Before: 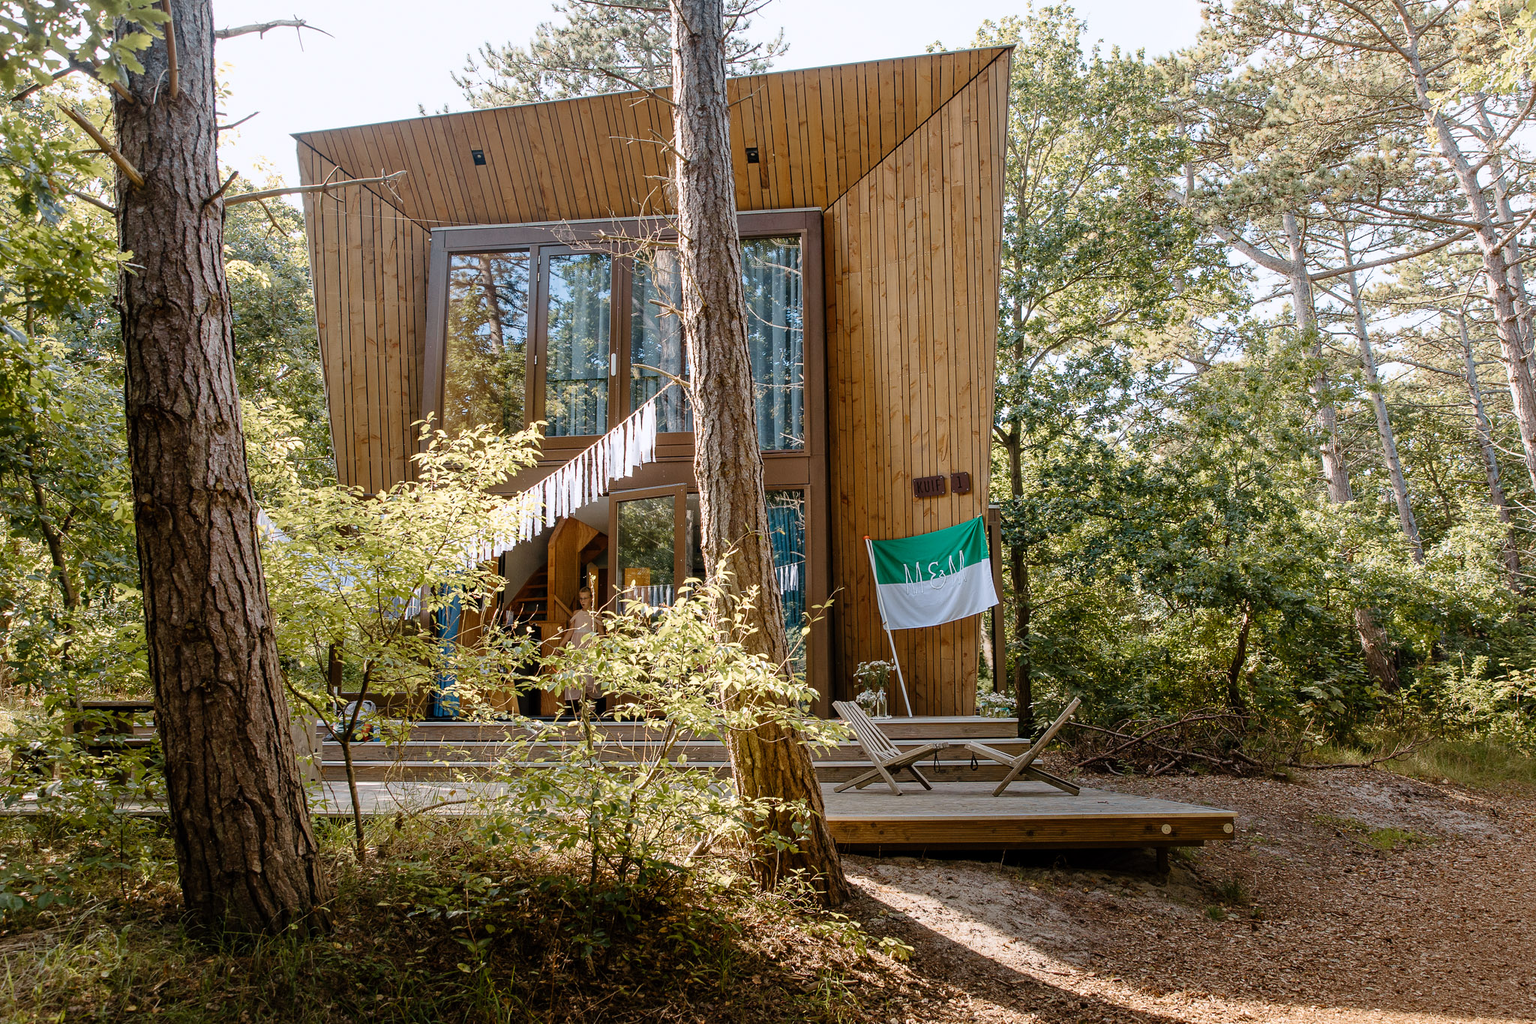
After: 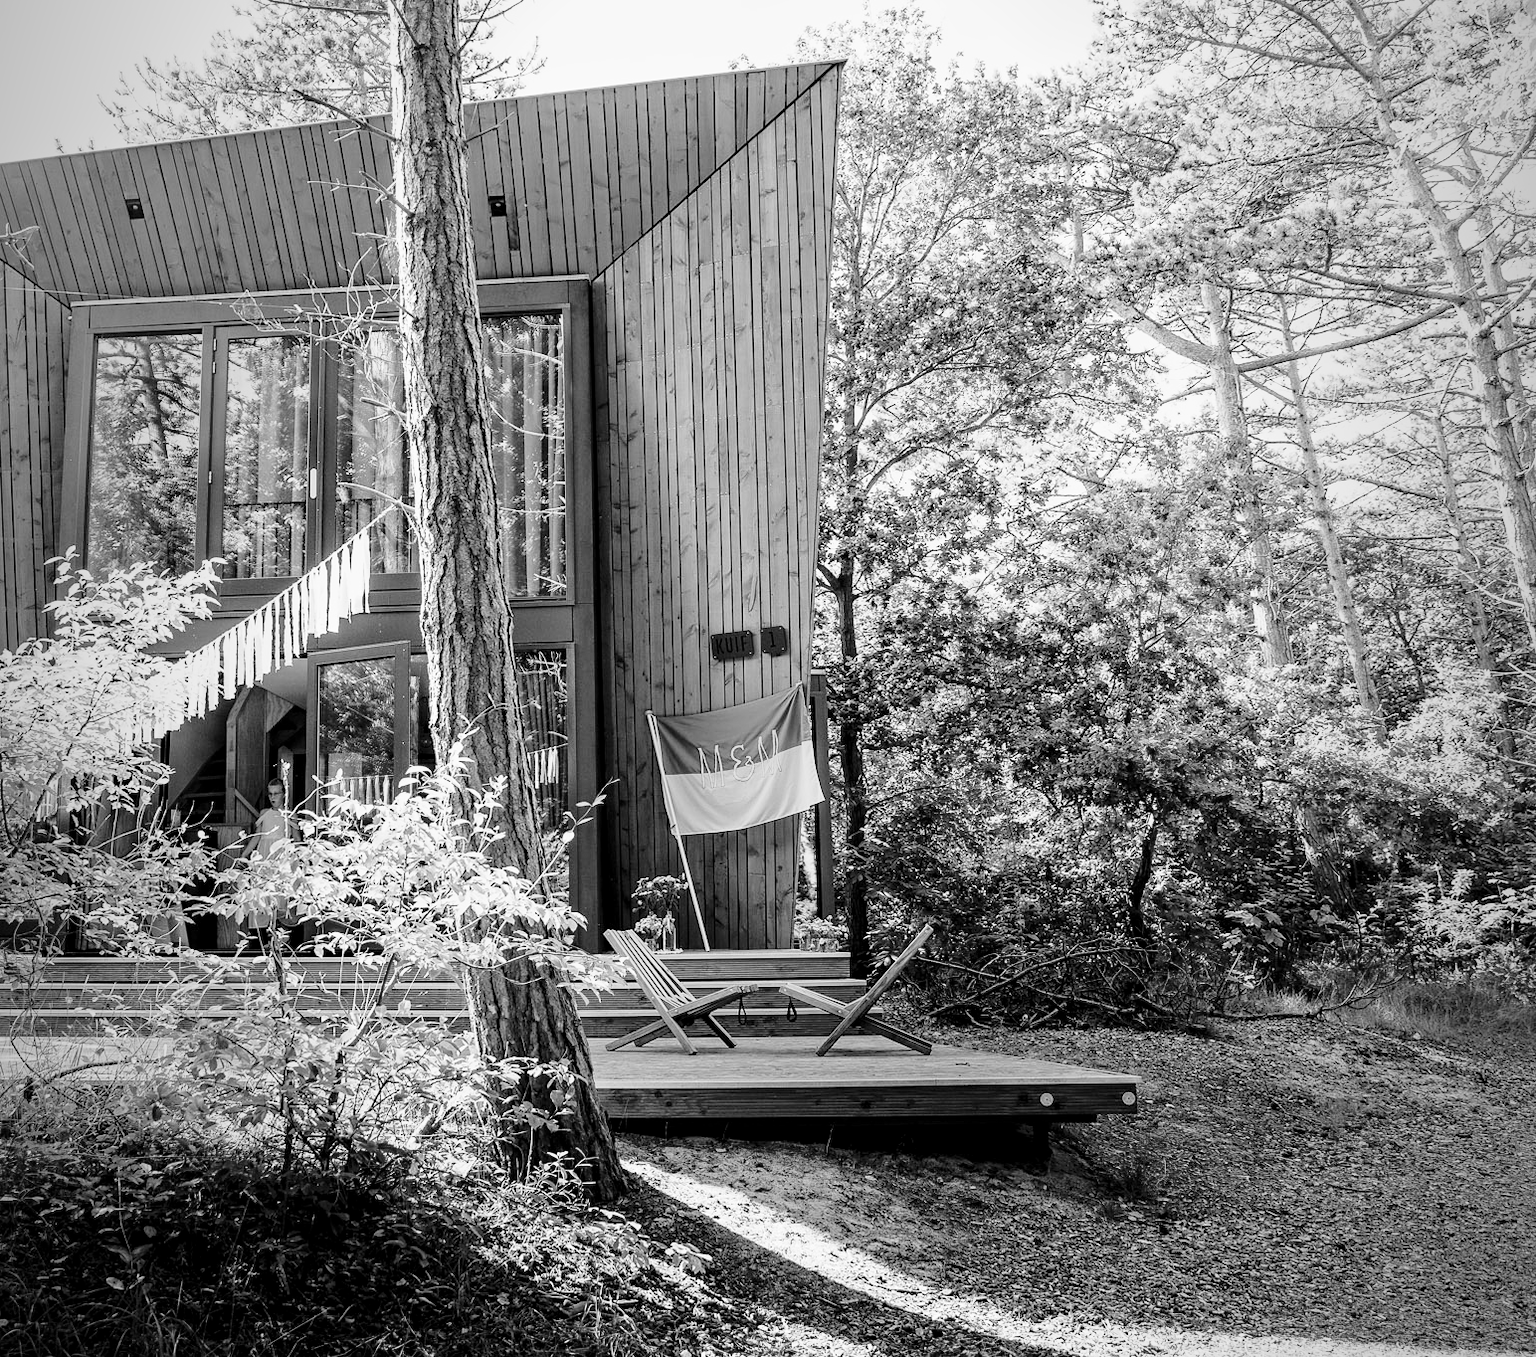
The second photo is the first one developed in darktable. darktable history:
vignetting: fall-off start 97%, fall-off radius 100%, width/height ratio 0.609, unbound false
color balance rgb: perceptual saturation grading › global saturation 20%, perceptual saturation grading › highlights -25%, perceptual saturation grading › shadows 50%
white balance: red 1.004, blue 1.096
crop and rotate: left 24.6%
exposure: black level correction 0.004, exposure 0.014 EV, compensate highlight preservation false
base curve: curves: ch0 [(0, 0) (0.028, 0.03) (0.121, 0.232) (0.46, 0.748) (0.859, 0.968) (1, 1)]
monochrome: a 16.06, b 15.48, size 1
